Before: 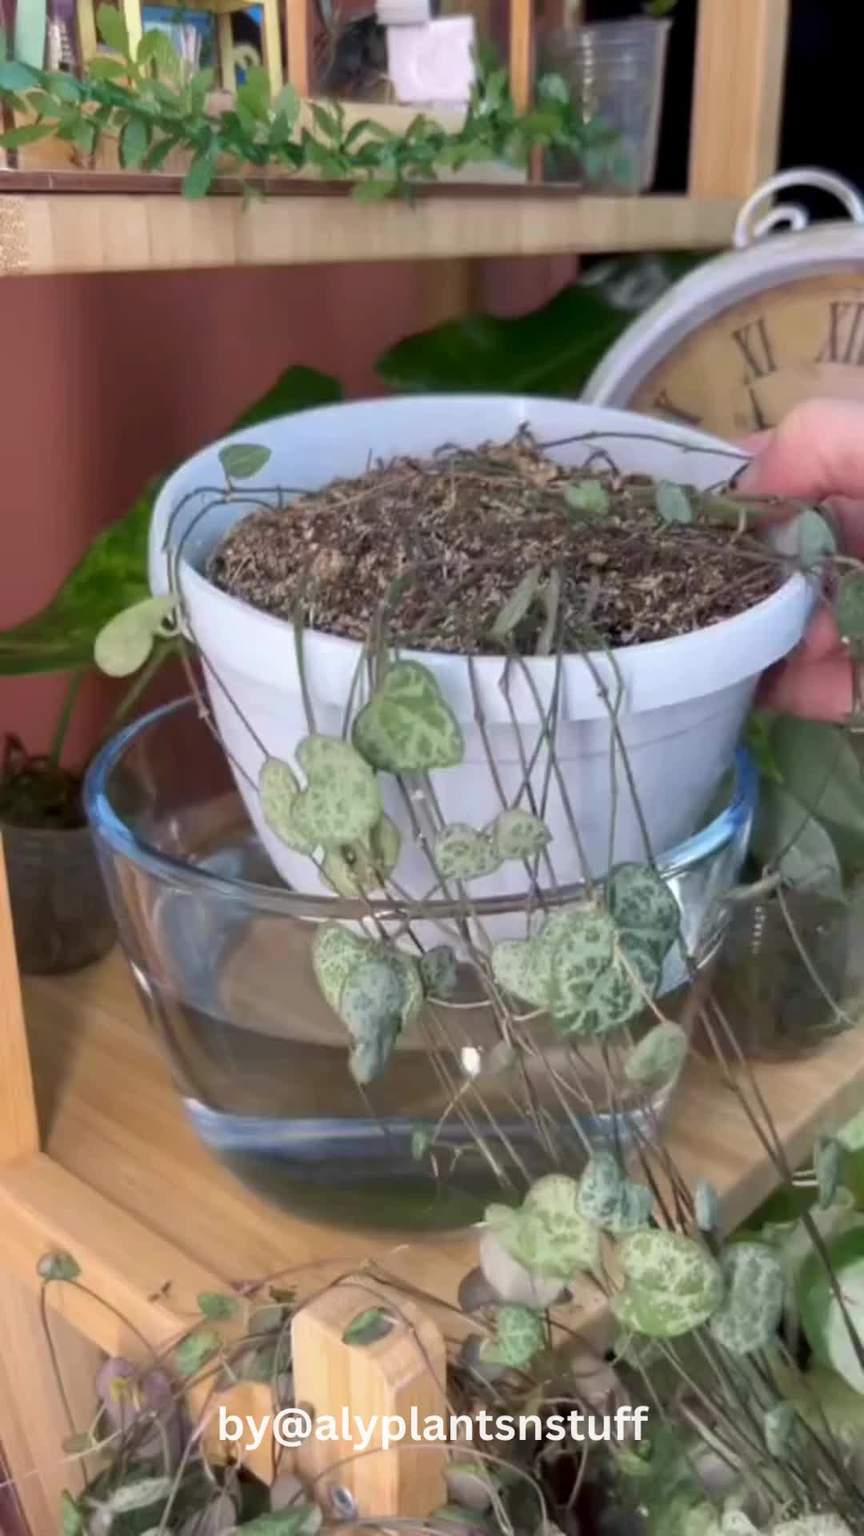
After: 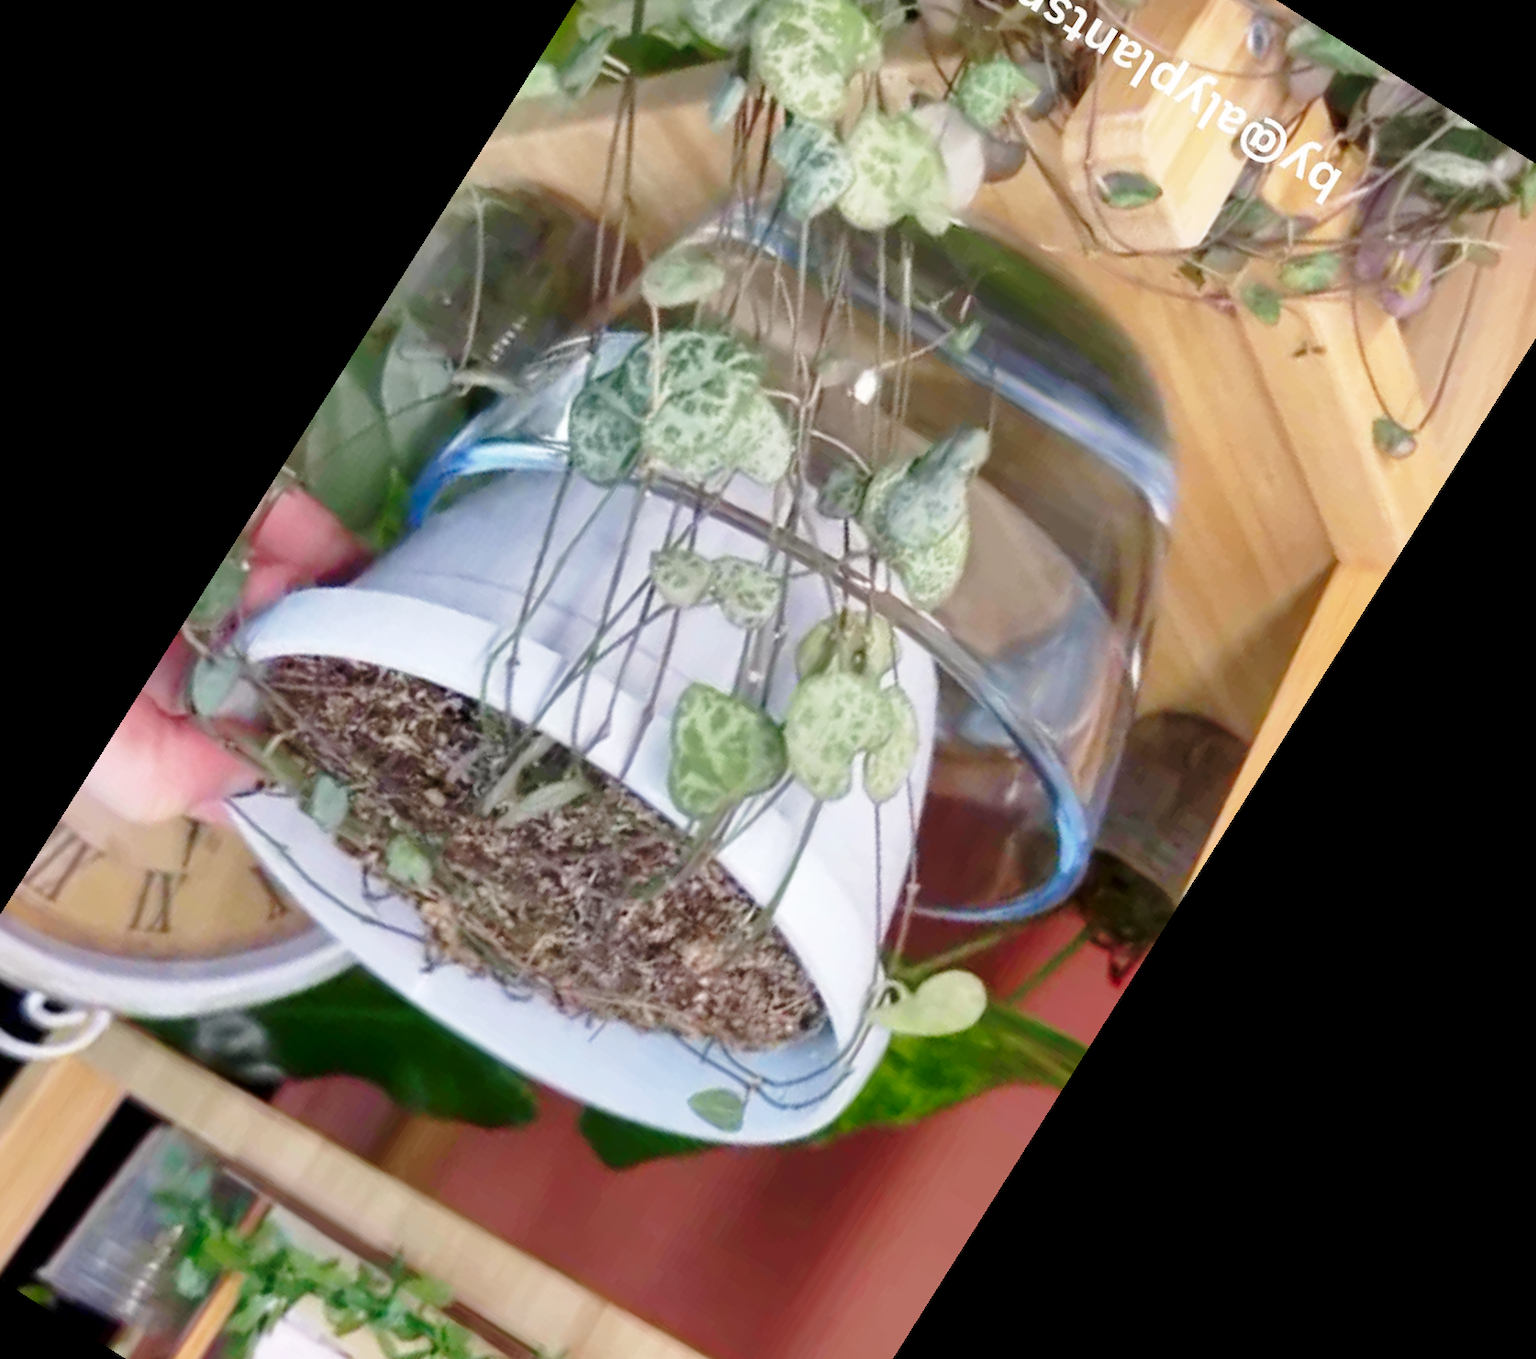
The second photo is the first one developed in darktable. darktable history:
crop and rotate: angle 147.79°, left 9.212%, top 15.615%, right 4.363%, bottom 16.995%
base curve: curves: ch0 [(0, 0) (0.028, 0.03) (0.121, 0.232) (0.46, 0.748) (0.859, 0.968) (1, 1)], preserve colors none
contrast brightness saturation: contrast 0.033, brightness -0.038
shadows and highlights: on, module defaults
